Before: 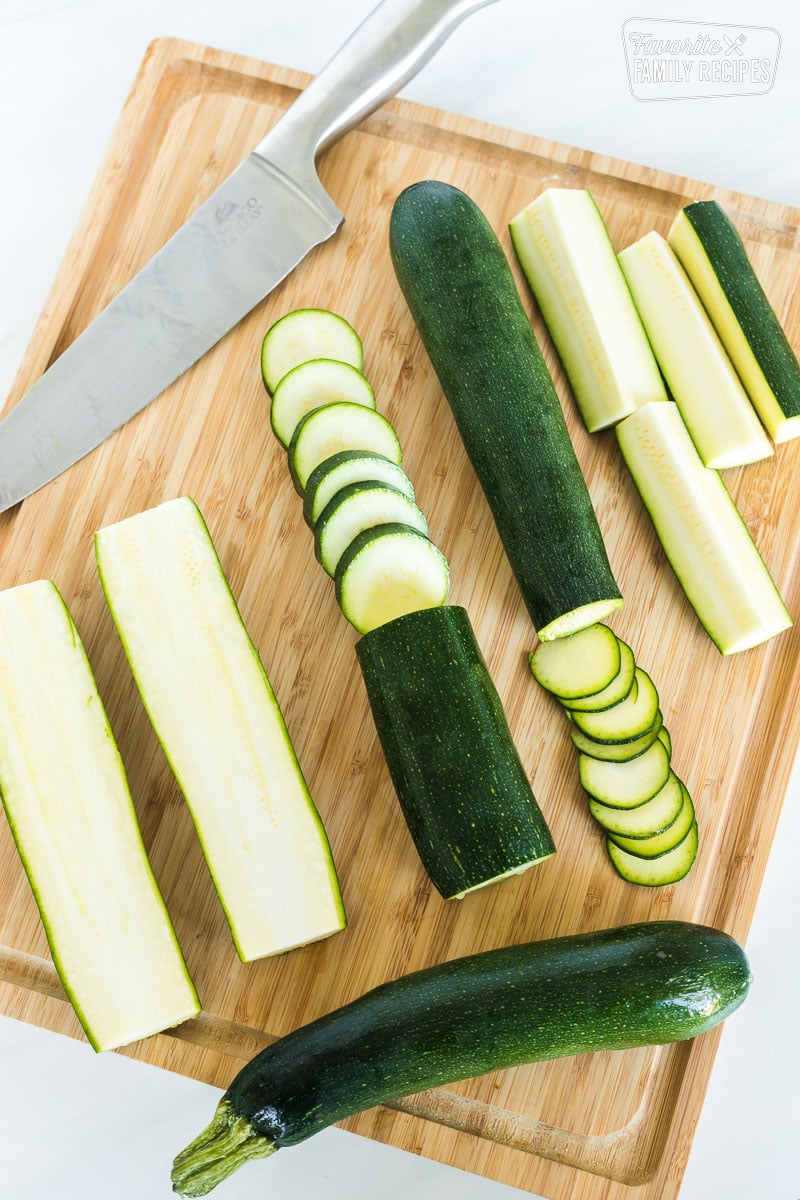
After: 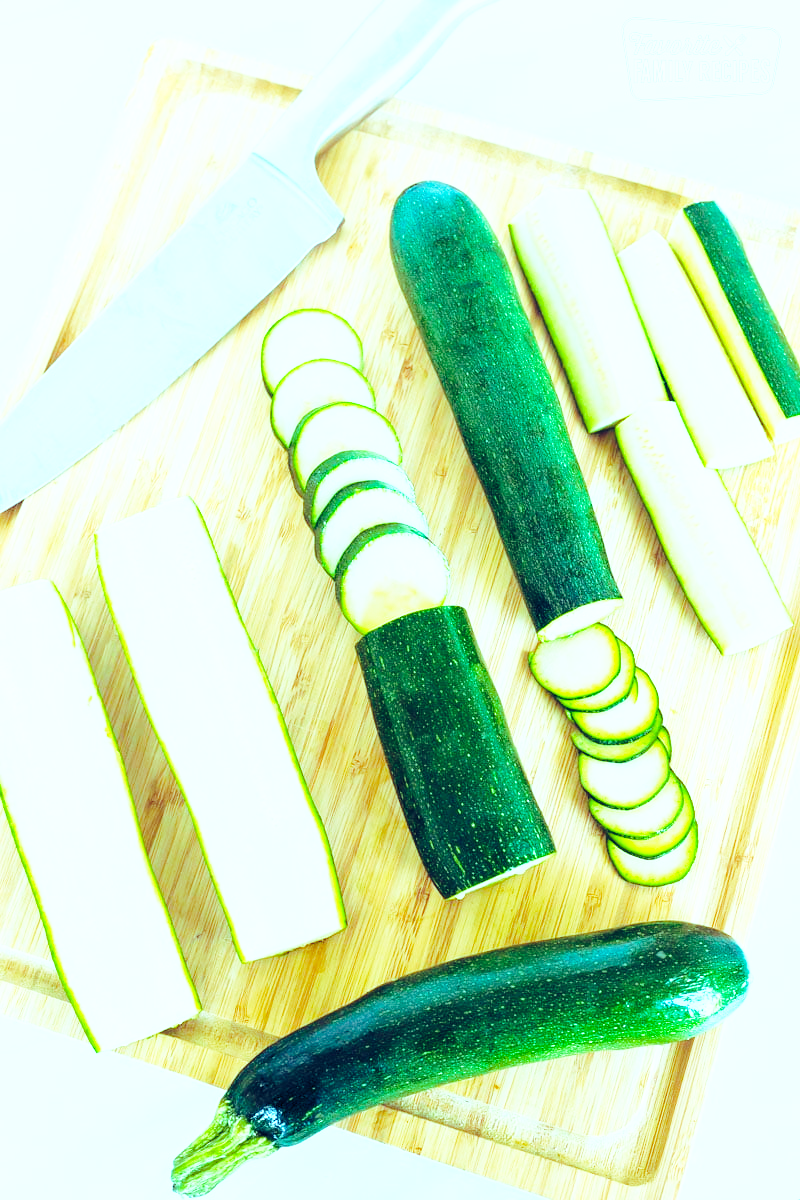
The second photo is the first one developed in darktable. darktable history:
color balance rgb: highlights gain › luminance -32.828%, highlights gain › chroma 5.555%, highlights gain › hue 214.7°, global offset › luminance -0.3%, global offset › chroma 0.305%, global offset › hue 262.36°, perceptual saturation grading › global saturation 19.707%, perceptual brilliance grading › highlights 5.949%, perceptual brilliance grading › mid-tones 17.145%, perceptual brilliance grading › shadows -5.571%, global vibrance 18.99%
base curve: curves: ch0 [(0, 0) (0.028, 0.03) (0.121, 0.232) (0.46, 0.748) (0.859, 0.968) (1, 1)], preserve colors none
exposure: black level correction 0, exposure 1.199 EV, compensate highlight preservation false
